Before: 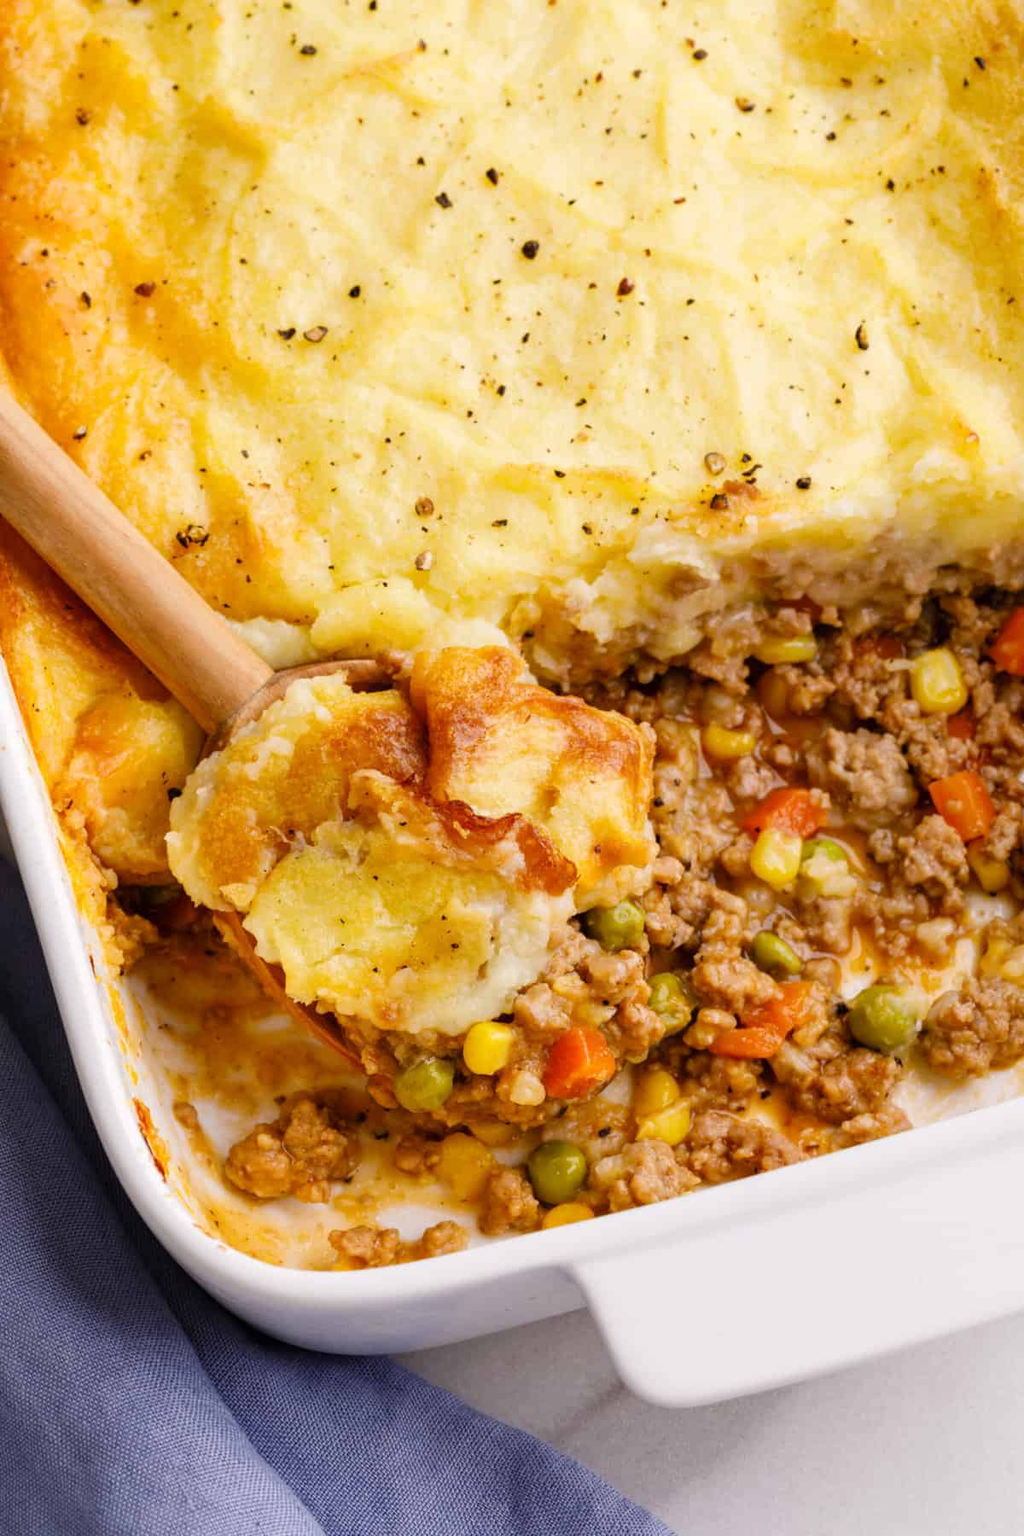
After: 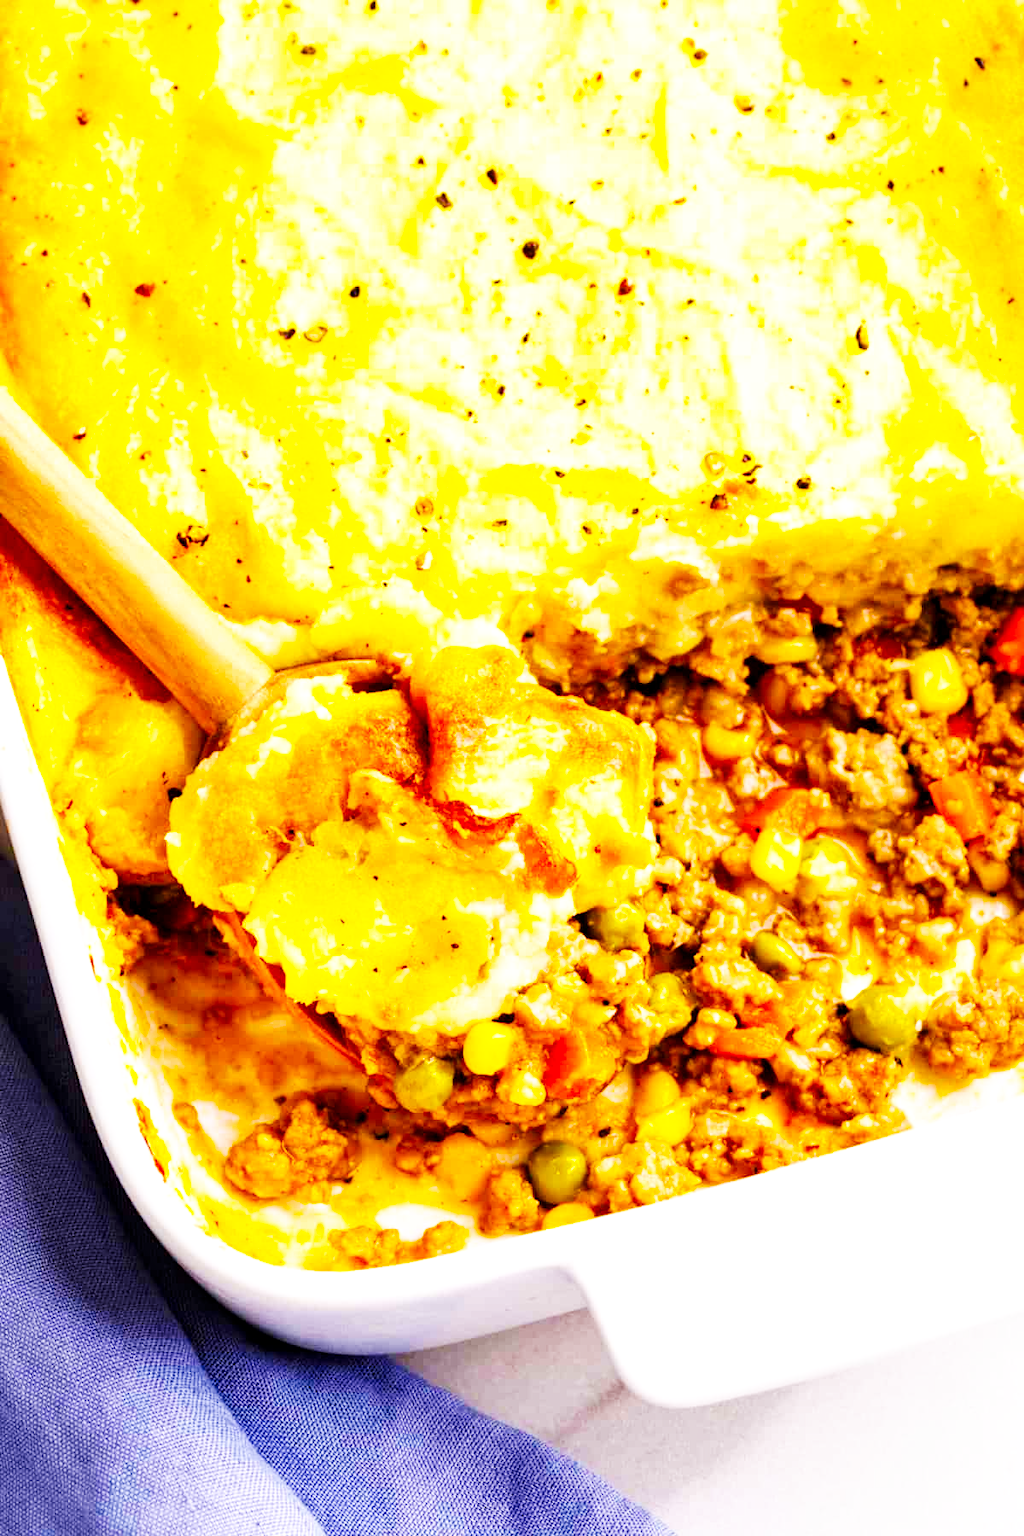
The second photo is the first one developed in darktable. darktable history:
local contrast: highlights 100%, shadows 100%, detail 120%, midtone range 0.2
base curve: curves: ch0 [(0, 0) (0.007, 0.004) (0.027, 0.03) (0.046, 0.07) (0.207, 0.54) (0.442, 0.872) (0.673, 0.972) (1, 1)], preserve colors none
color balance rgb: linear chroma grading › global chroma 15%, perceptual saturation grading › global saturation 30%
